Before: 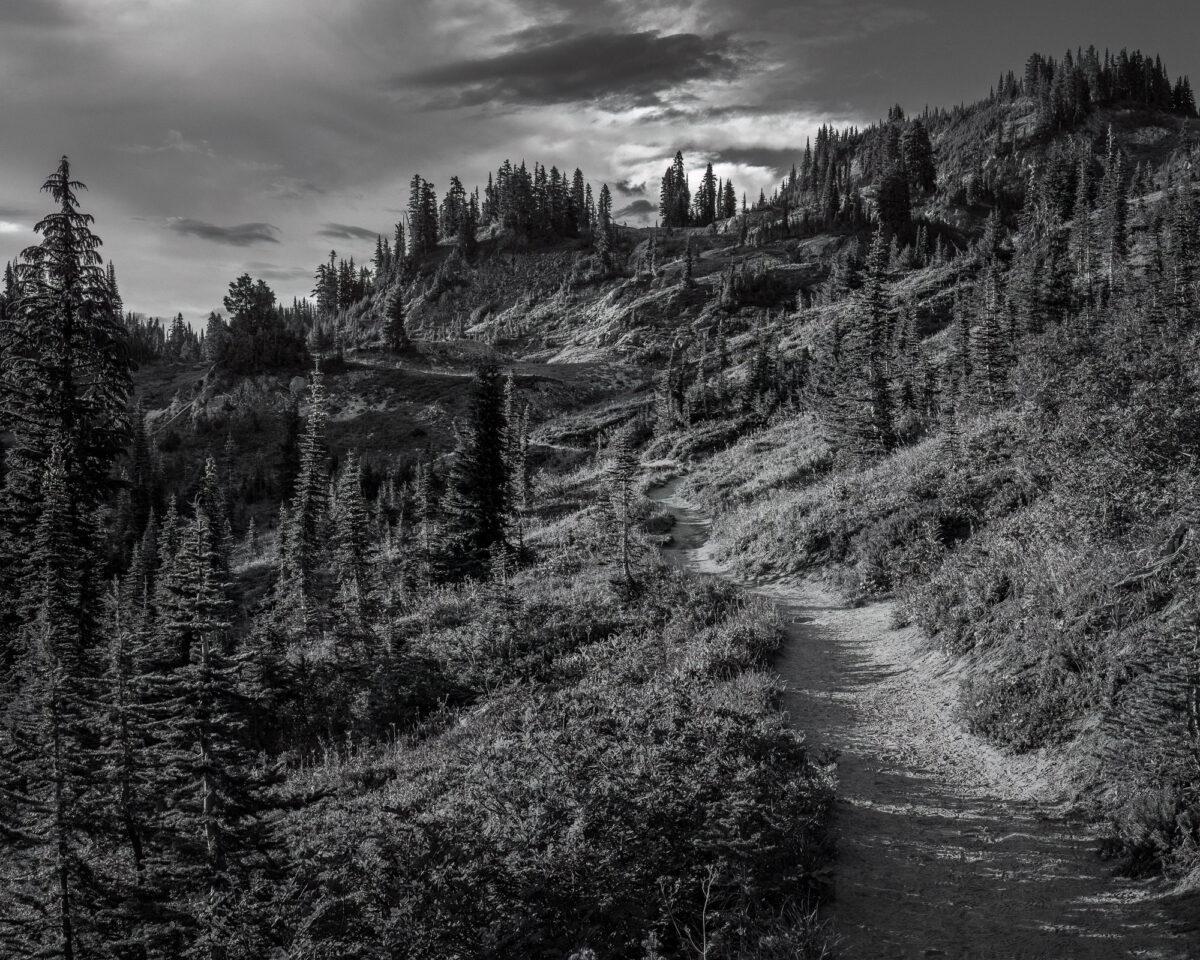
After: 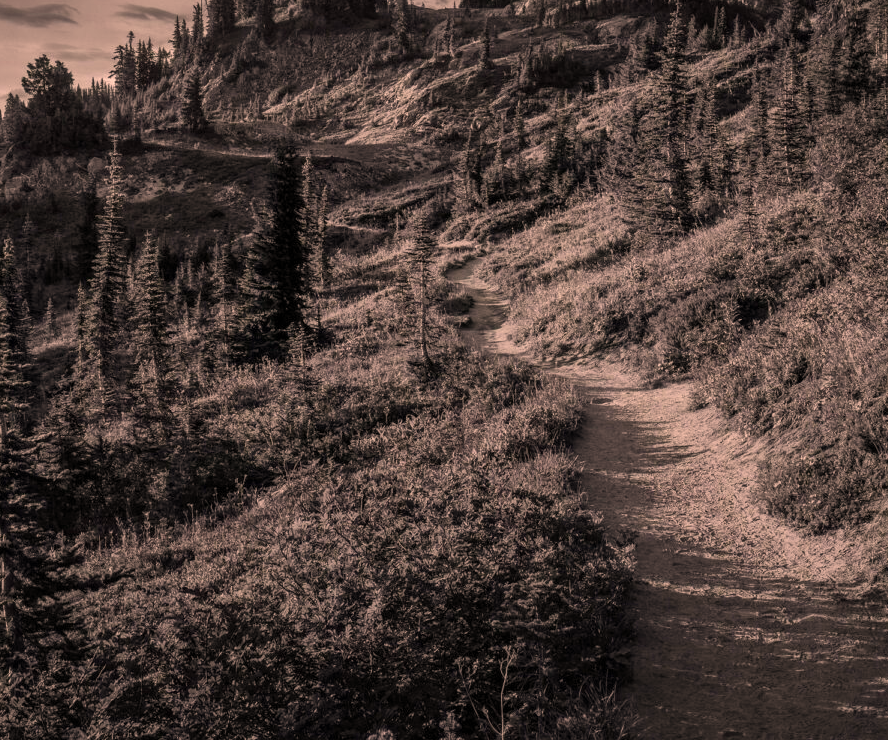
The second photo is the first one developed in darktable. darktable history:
crop: left 16.871%, top 22.857%, right 9.116%
color correction: highlights a* 21.88, highlights b* 22.25
